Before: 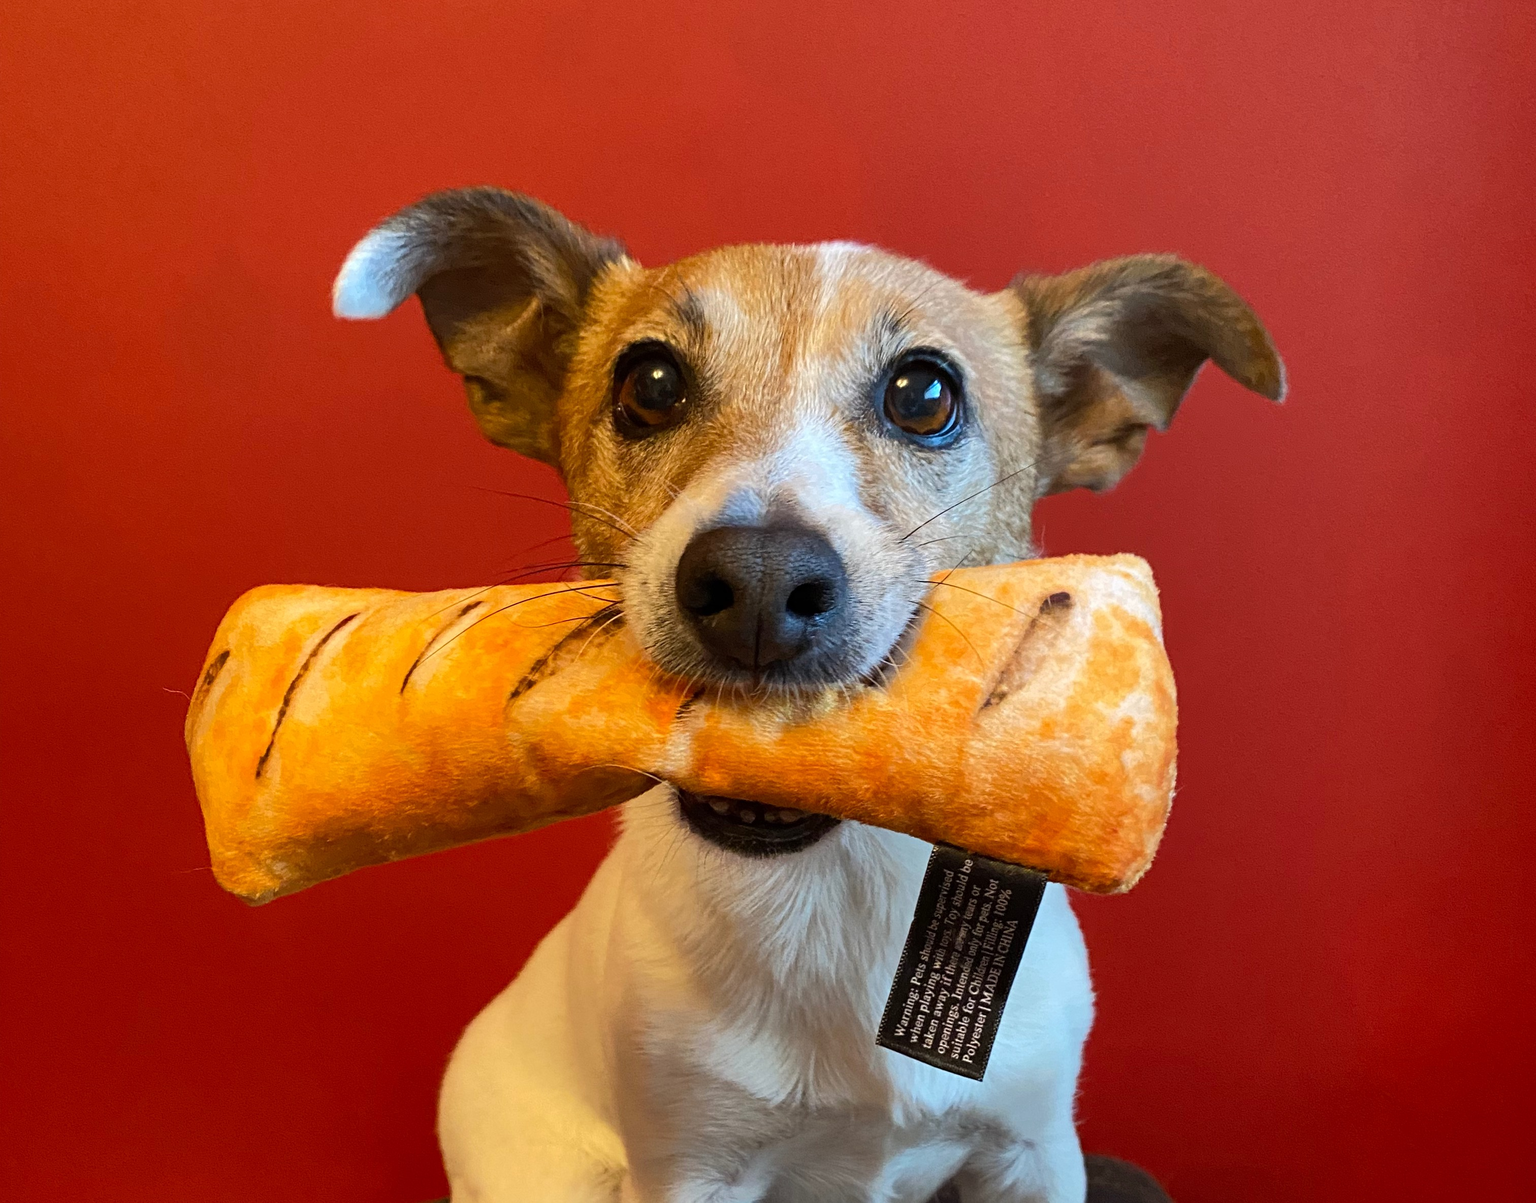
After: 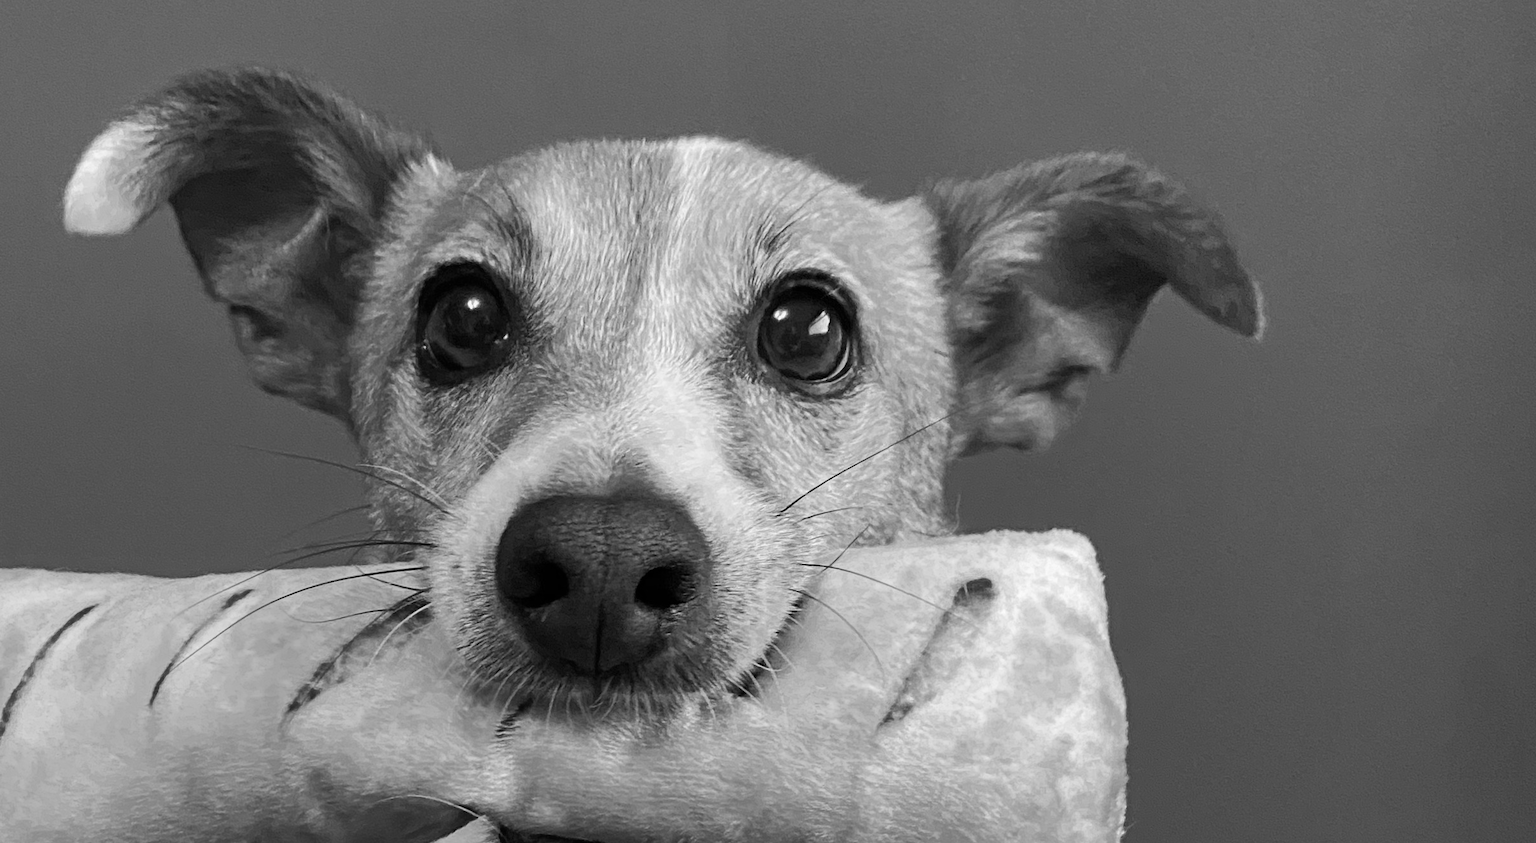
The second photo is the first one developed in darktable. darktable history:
crop: left 18.38%, top 11.092%, right 2.134%, bottom 33.217%
monochrome: a -6.99, b 35.61, size 1.4
